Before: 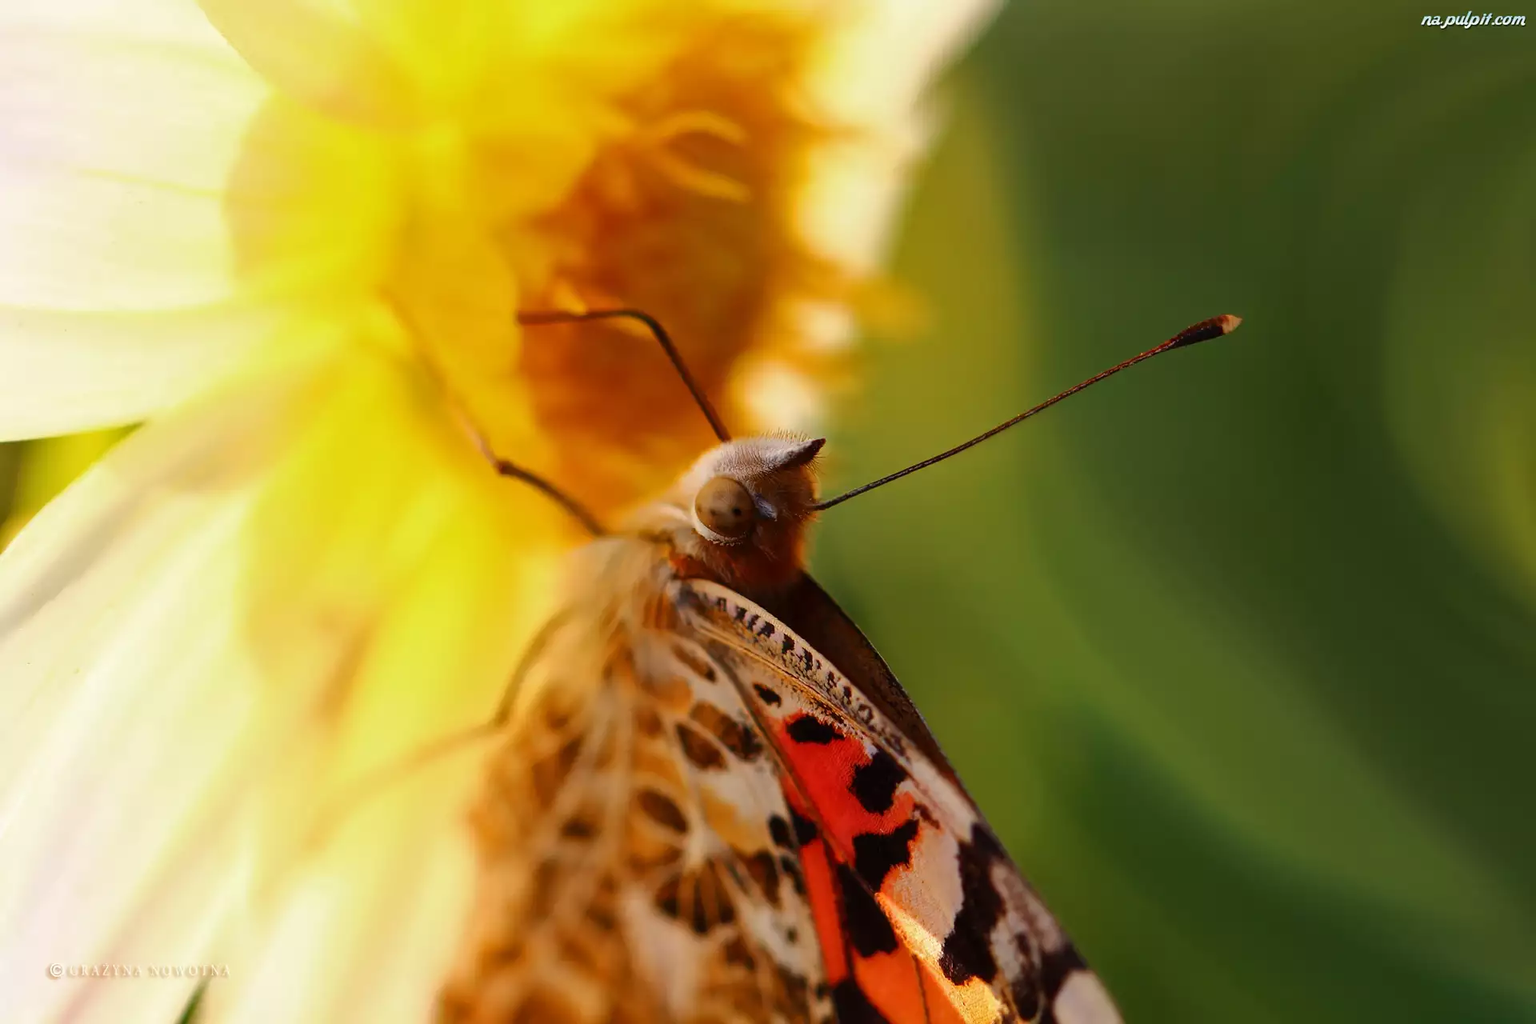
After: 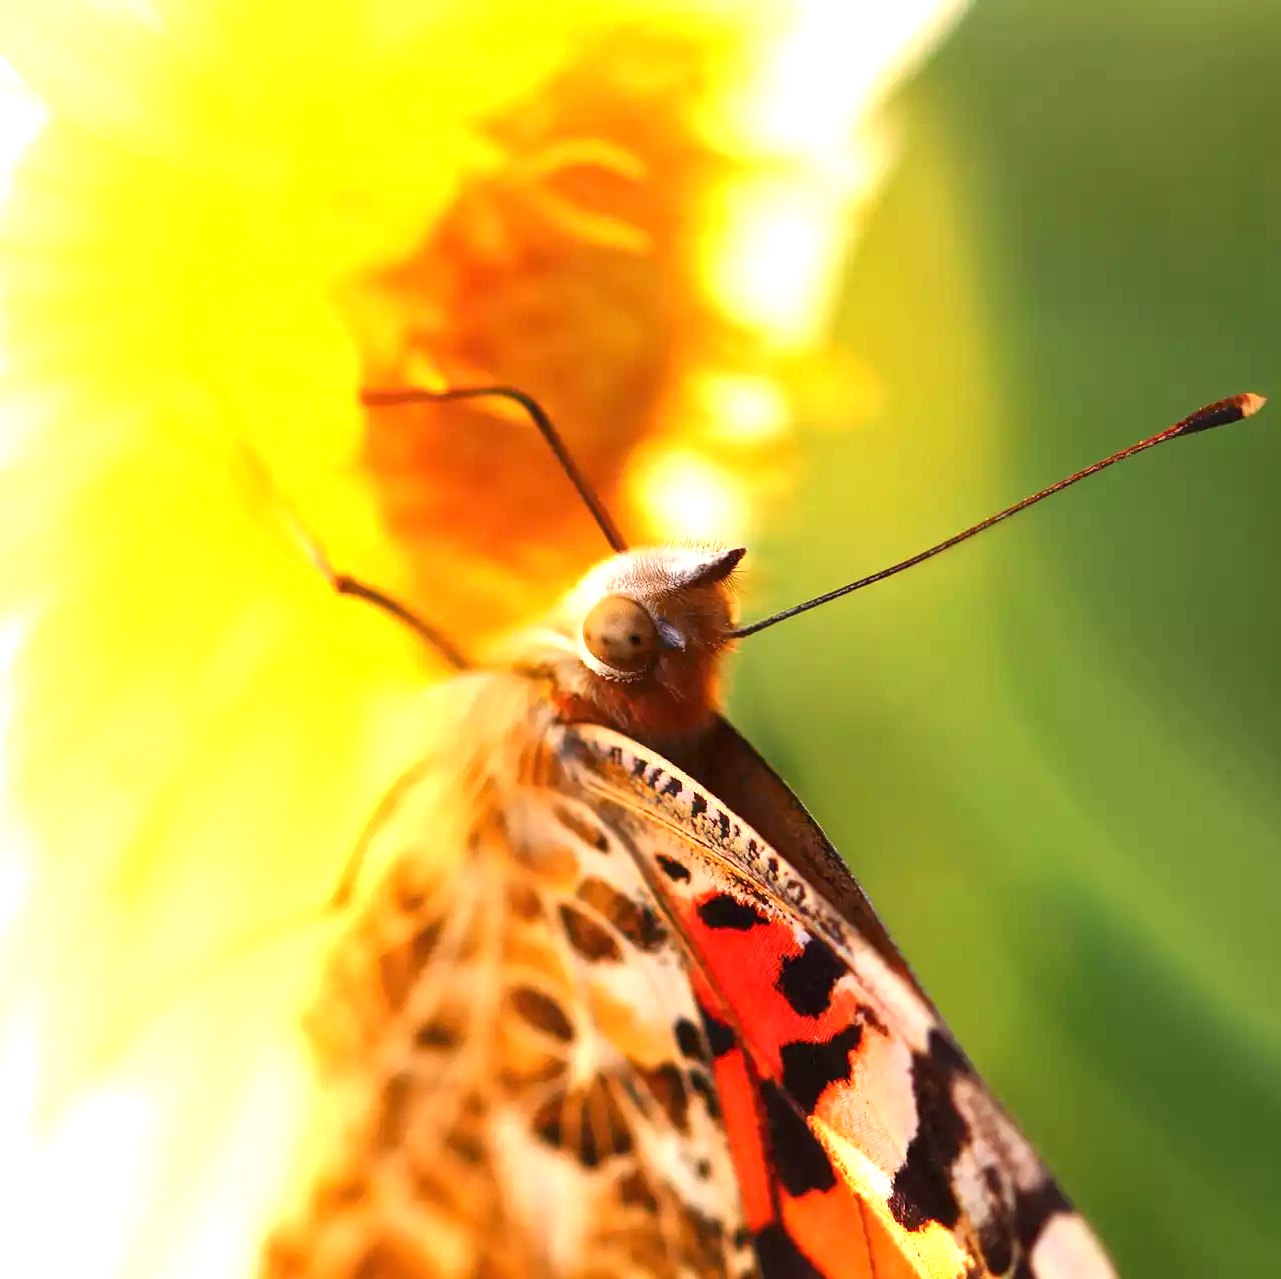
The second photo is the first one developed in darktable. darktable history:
crop and rotate: left 14.906%, right 18.372%
exposure: black level correction 0, exposure 1.405 EV, compensate highlight preservation false
